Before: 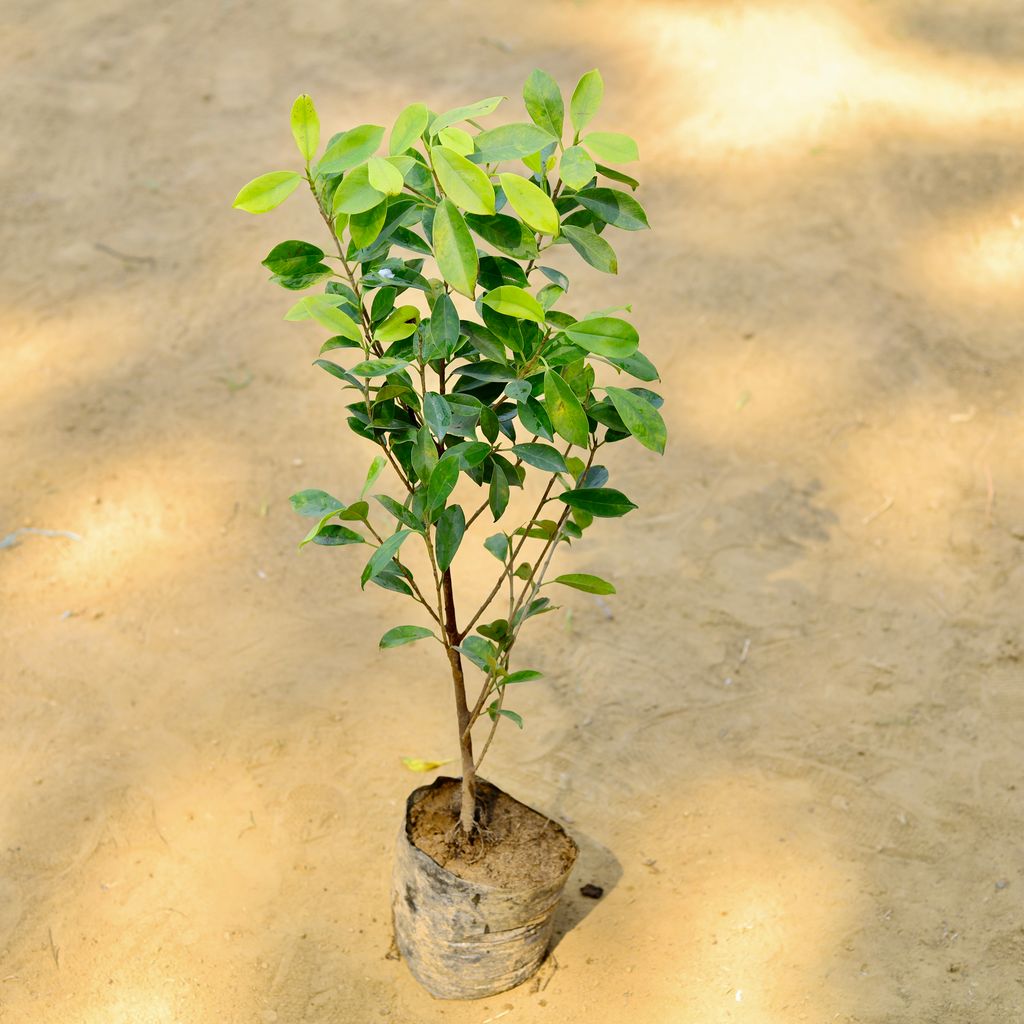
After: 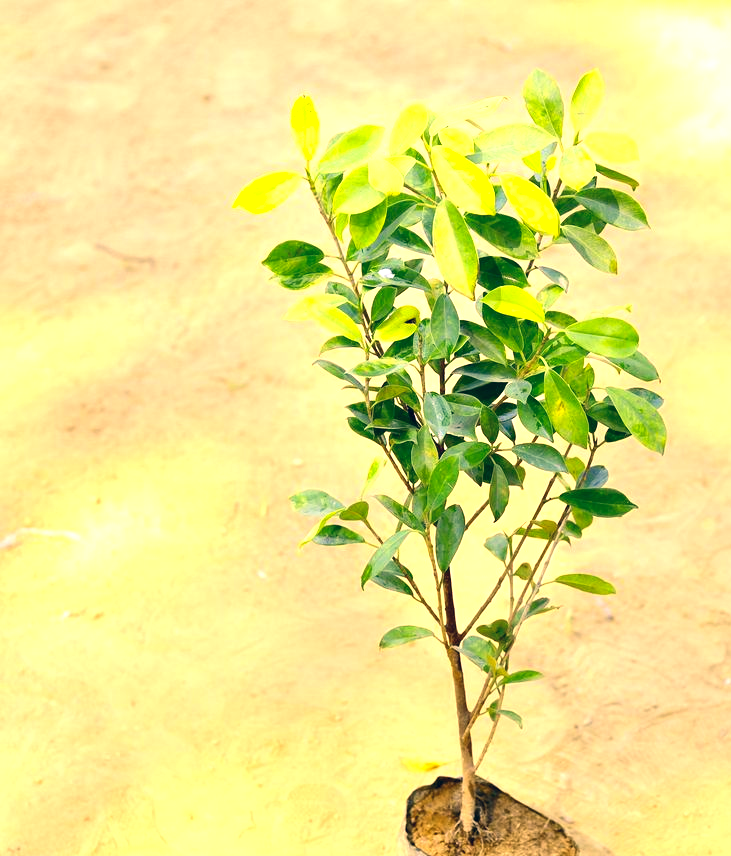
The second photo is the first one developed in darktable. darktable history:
crop: right 28.53%, bottom 16.31%
exposure: black level correction 0, exposure 1 EV, compensate highlight preservation false
color correction: highlights a* 10.28, highlights b* 14.59, shadows a* -10.3, shadows b* -14.9
